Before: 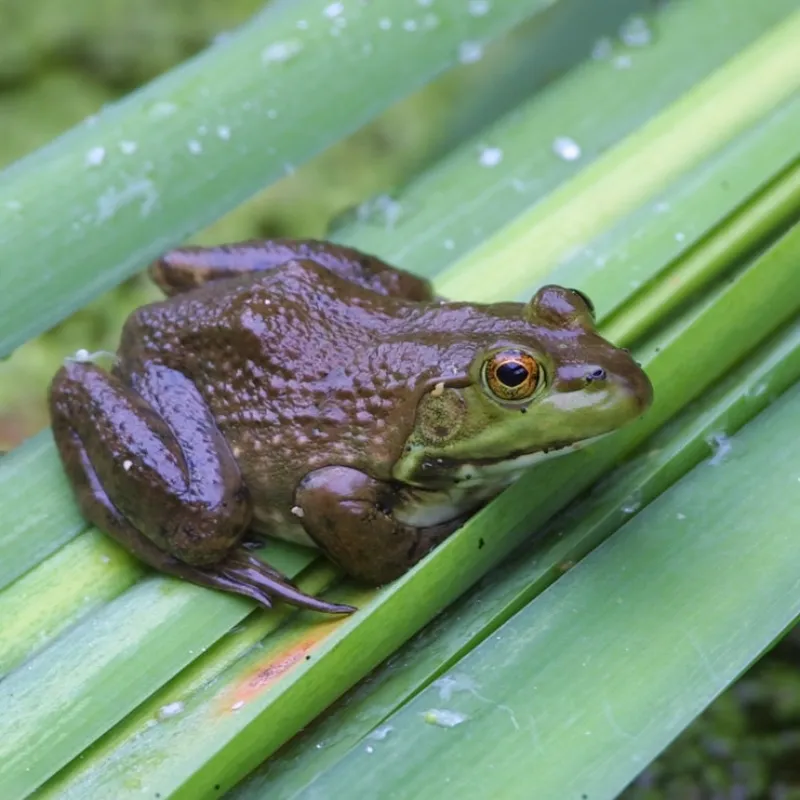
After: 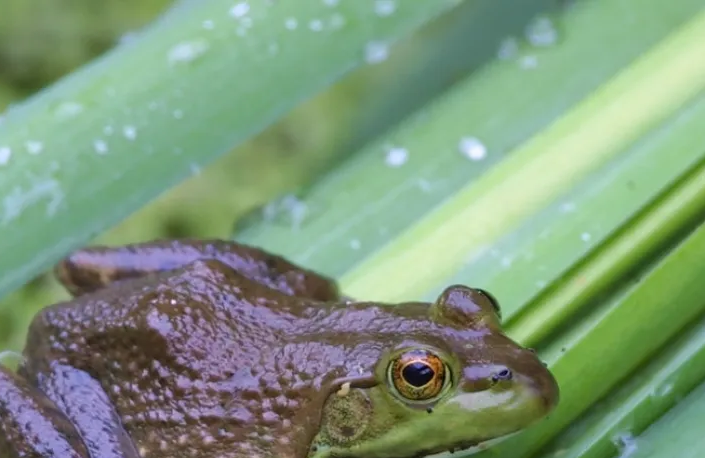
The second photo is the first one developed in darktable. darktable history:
crop and rotate: left 11.768%, bottom 42.675%
